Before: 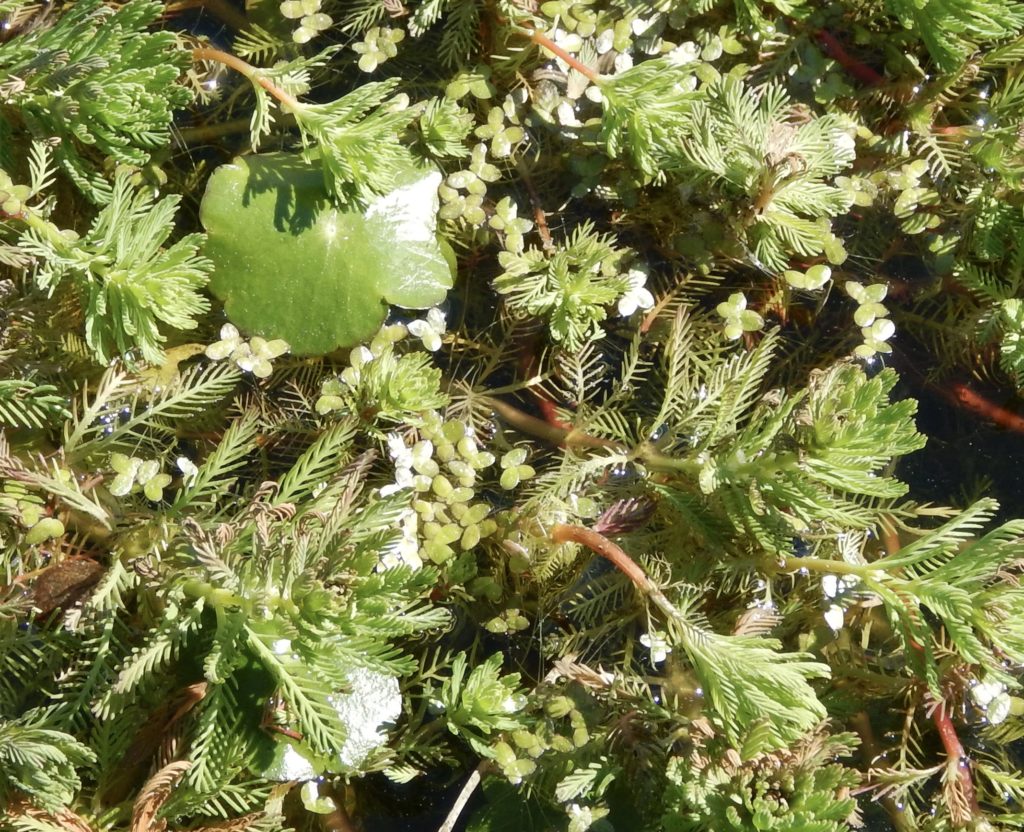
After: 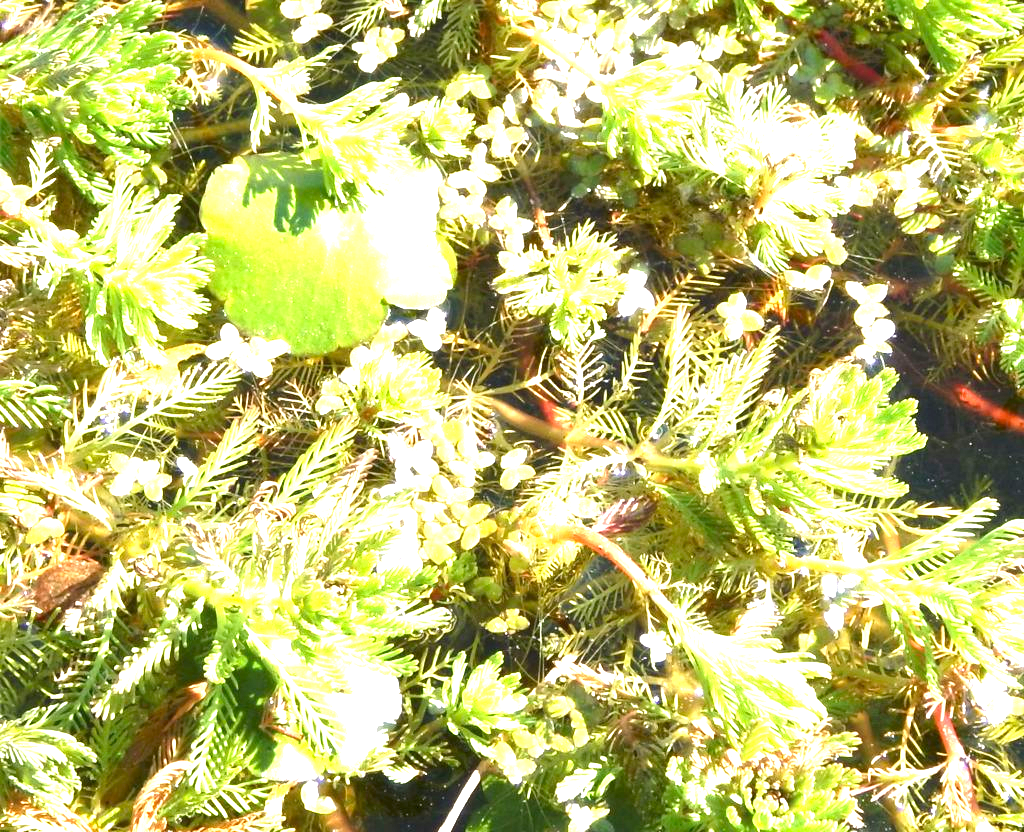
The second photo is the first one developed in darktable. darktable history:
color correction: highlights a* 2.94, highlights b* -1.56, shadows a* -0.075, shadows b* 2.24, saturation 0.982
exposure: exposure 2.032 EV, compensate highlight preservation false
